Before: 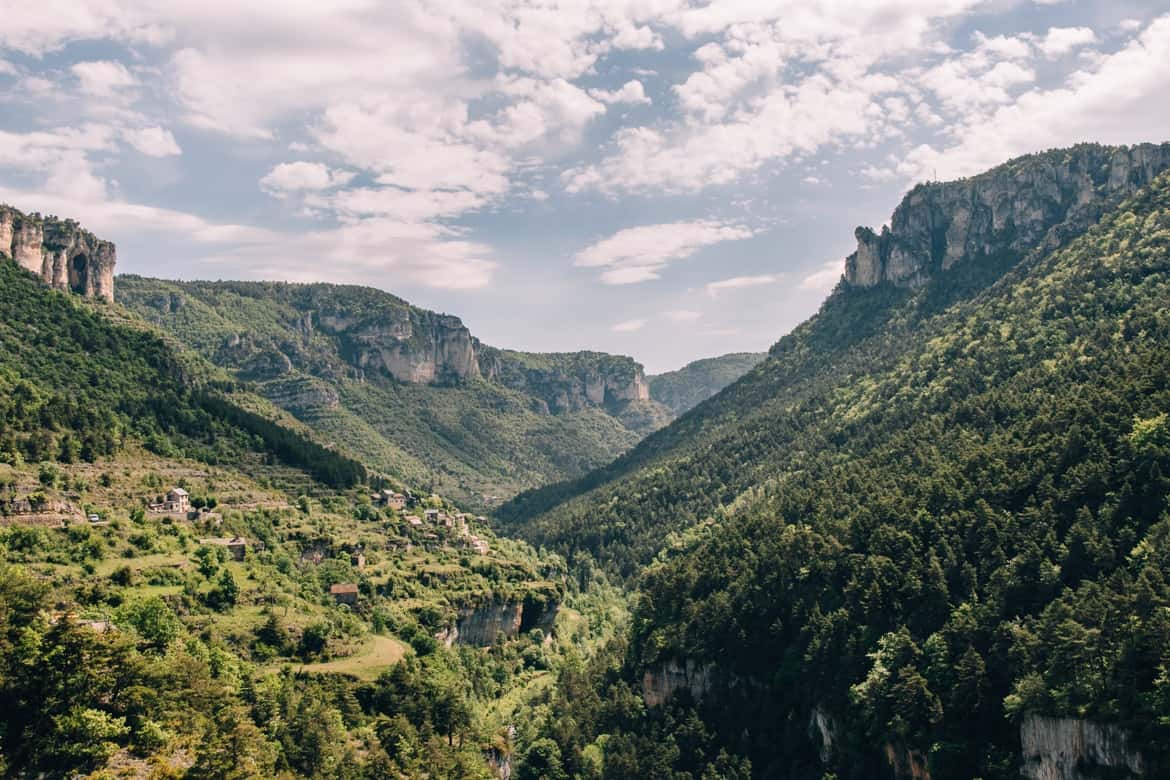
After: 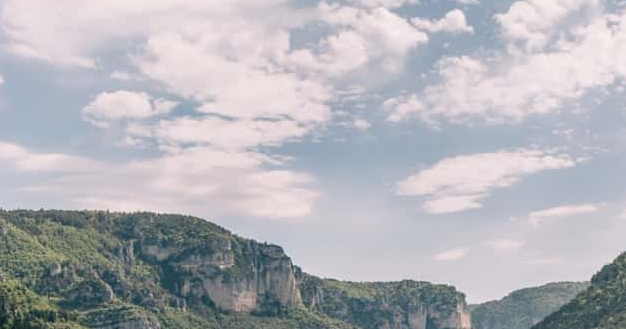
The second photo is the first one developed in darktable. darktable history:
crop: left 15.257%, top 9.2%, right 31.189%, bottom 48.545%
